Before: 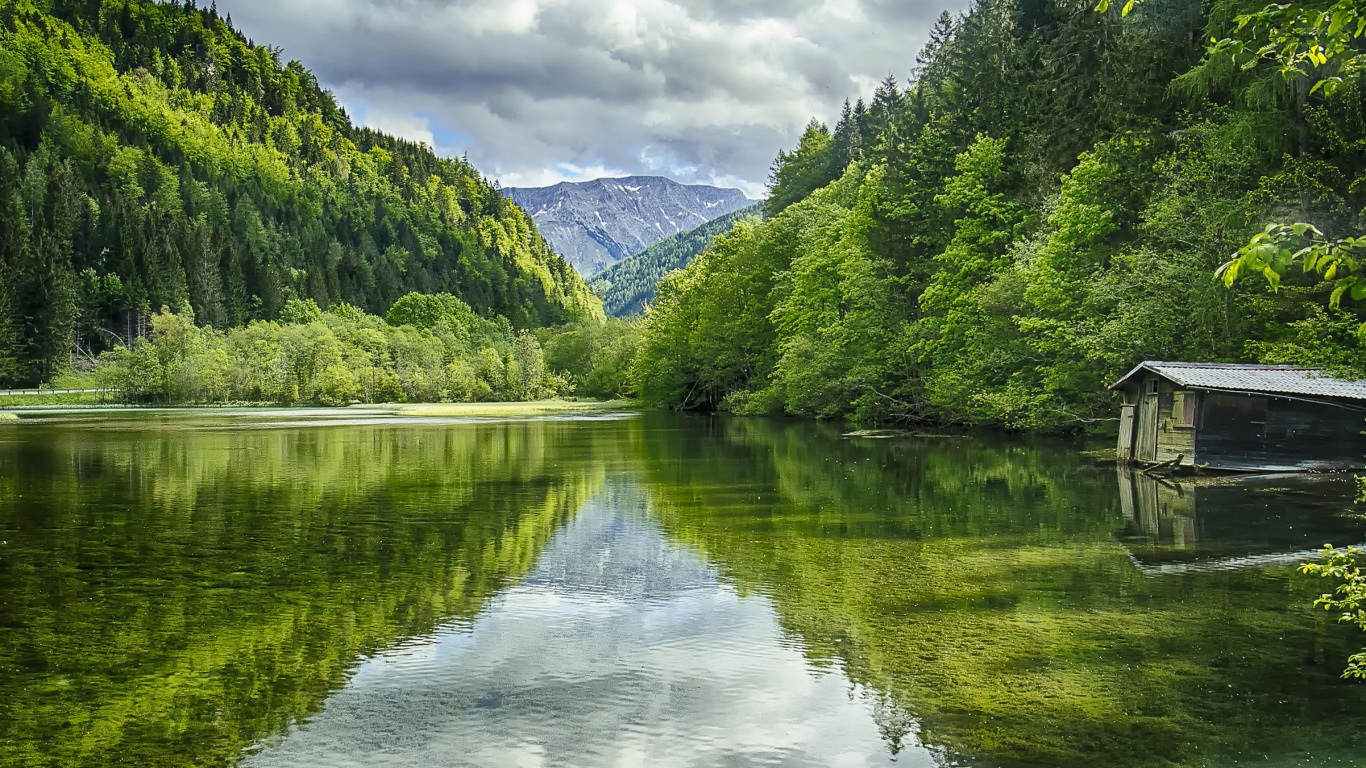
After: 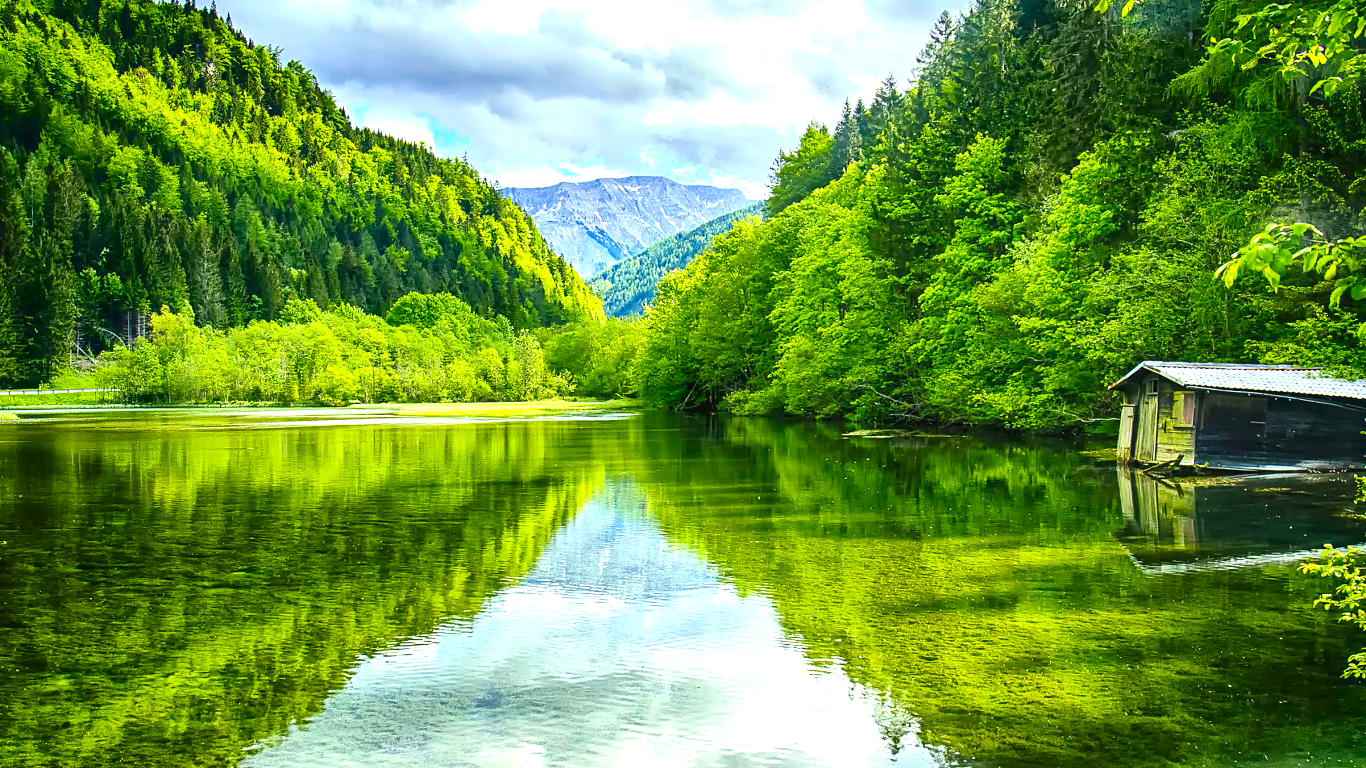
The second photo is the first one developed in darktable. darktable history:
exposure: exposure 0.998 EV, compensate highlight preservation false
tone curve: curves: ch0 [(0, 0.023) (0.132, 0.075) (0.241, 0.178) (0.487, 0.491) (0.782, 0.8) (1, 0.989)]; ch1 [(0, 0) (0.396, 0.369) (0.467, 0.454) (0.498, 0.5) (0.518, 0.517) (0.57, 0.586) (0.619, 0.663) (0.692, 0.744) (1, 1)]; ch2 [(0, 0) (0.427, 0.416) (0.483, 0.481) (0.503, 0.503) (0.526, 0.527) (0.563, 0.573) (0.632, 0.667) (0.705, 0.737) (0.985, 0.966)], color space Lab, independent channels, preserve colors none
color balance rgb: power › hue 73.75°, highlights gain › chroma 0.135%, highlights gain › hue 331.19°, linear chroma grading › global chroma 15.612%, perceptual saturation grading › global saturation 30.293%
